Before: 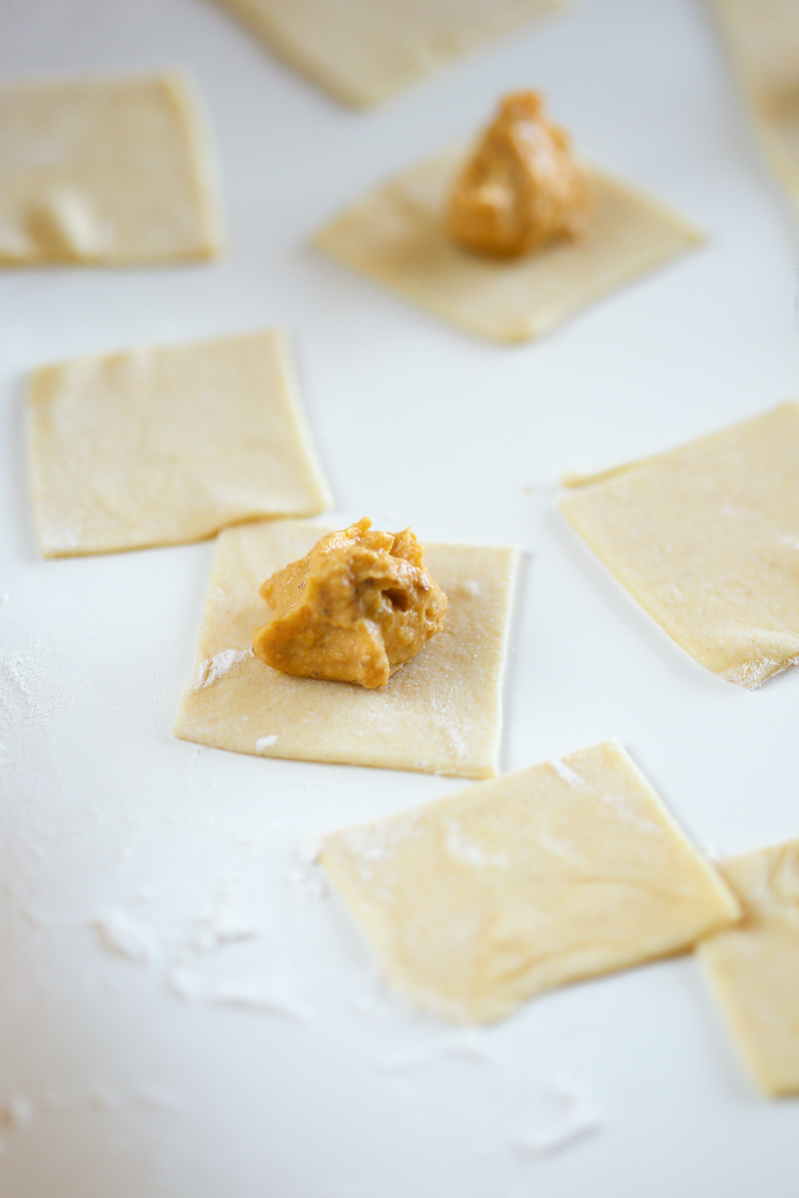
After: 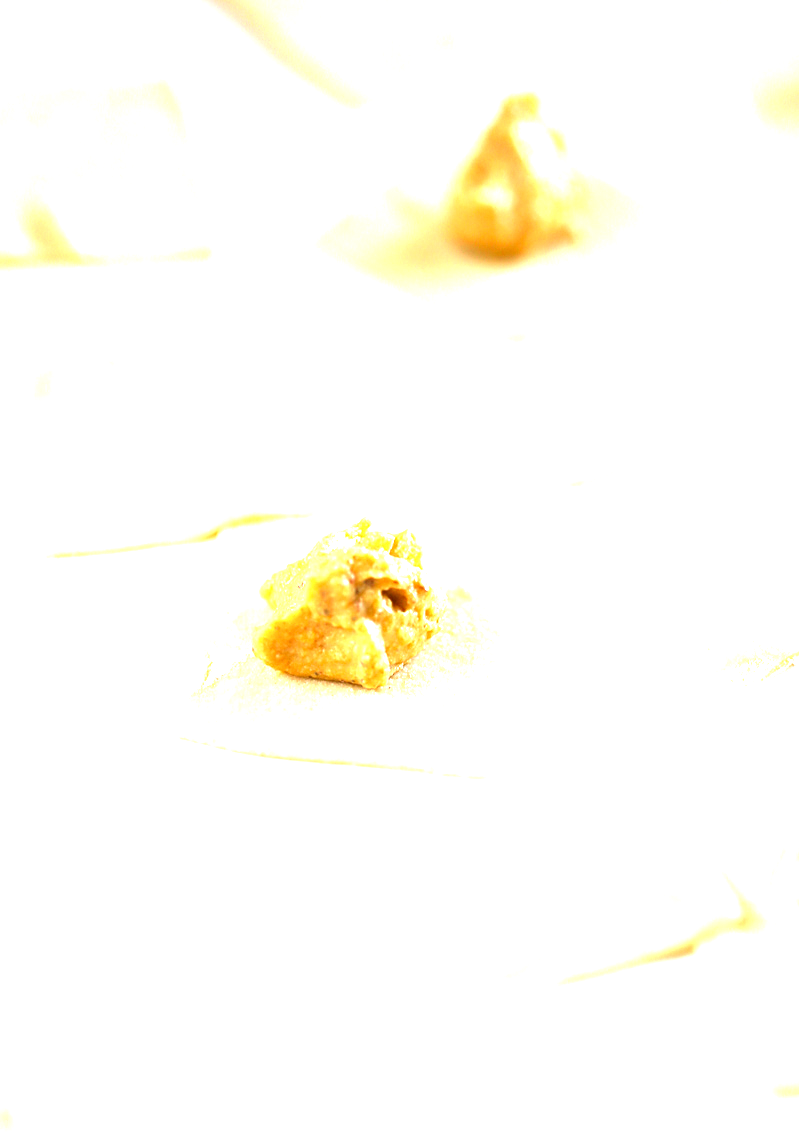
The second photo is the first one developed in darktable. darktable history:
sharpen: on, module defaults
exposure: black level correction 0, exposure 1.7 EV, compensate exposure bias true, compensate highlight preservation false
crop and rotate: top 0%, bottom 5.097%
contrast brightness saturation: contrast 0.03, brightness -0.04
